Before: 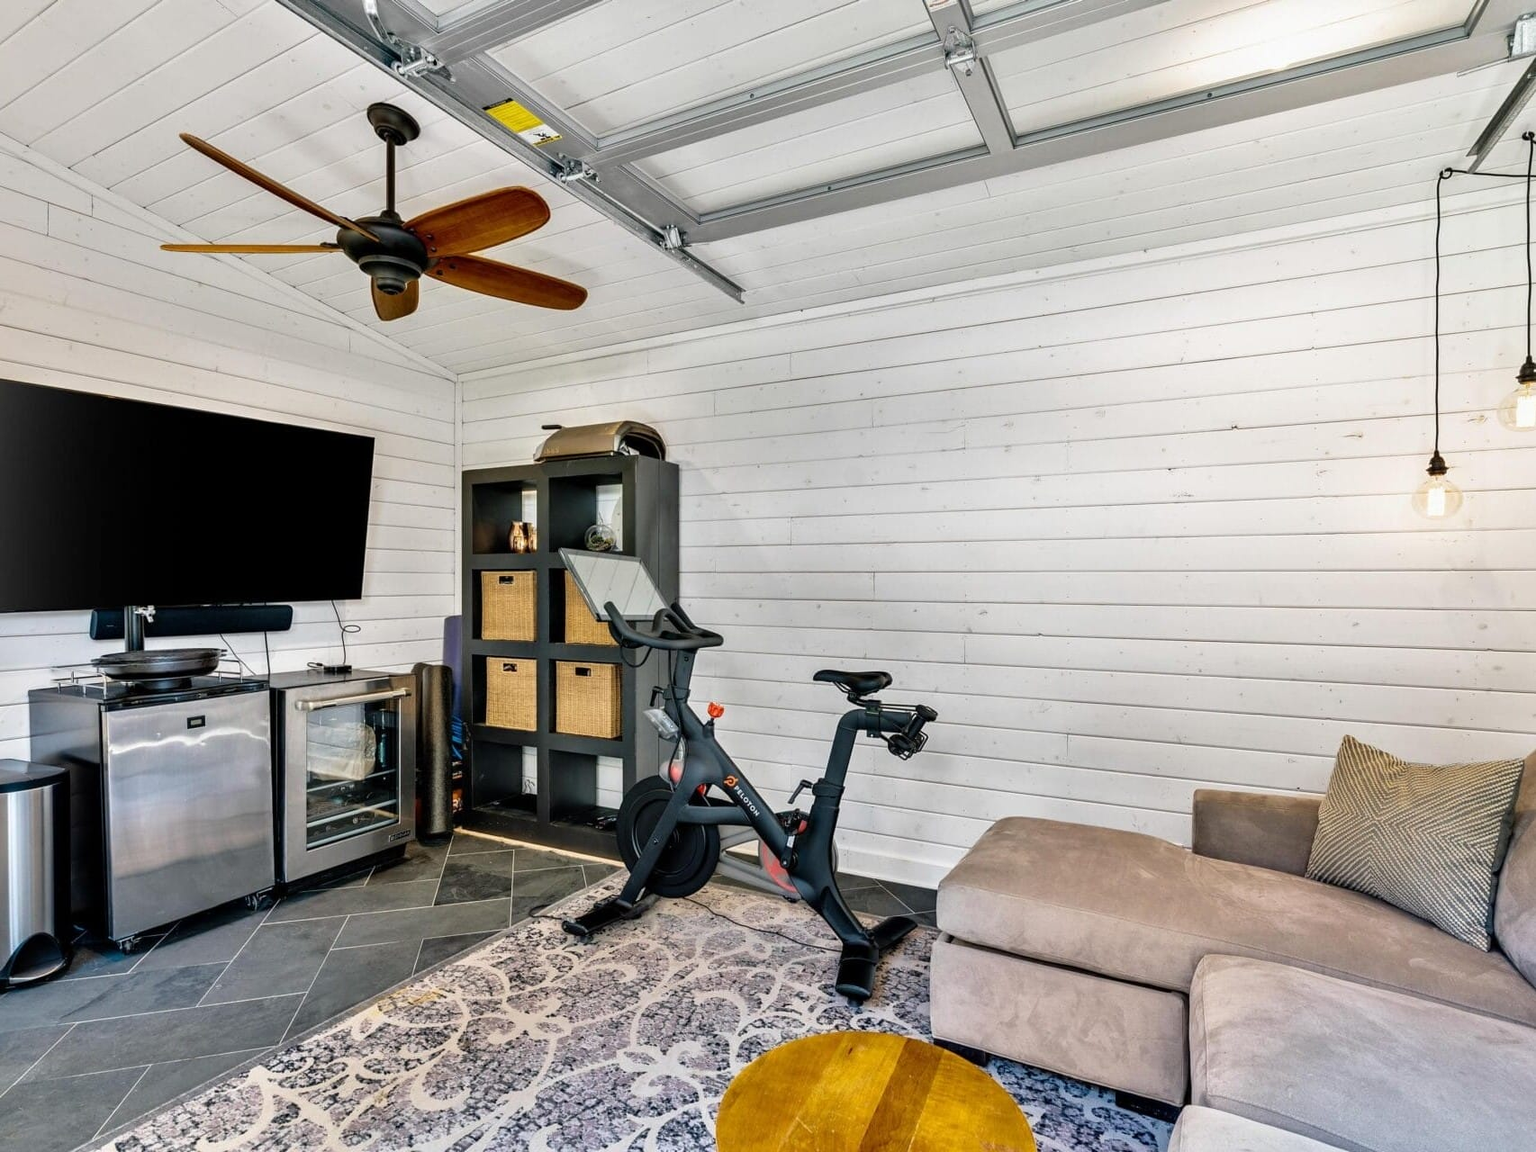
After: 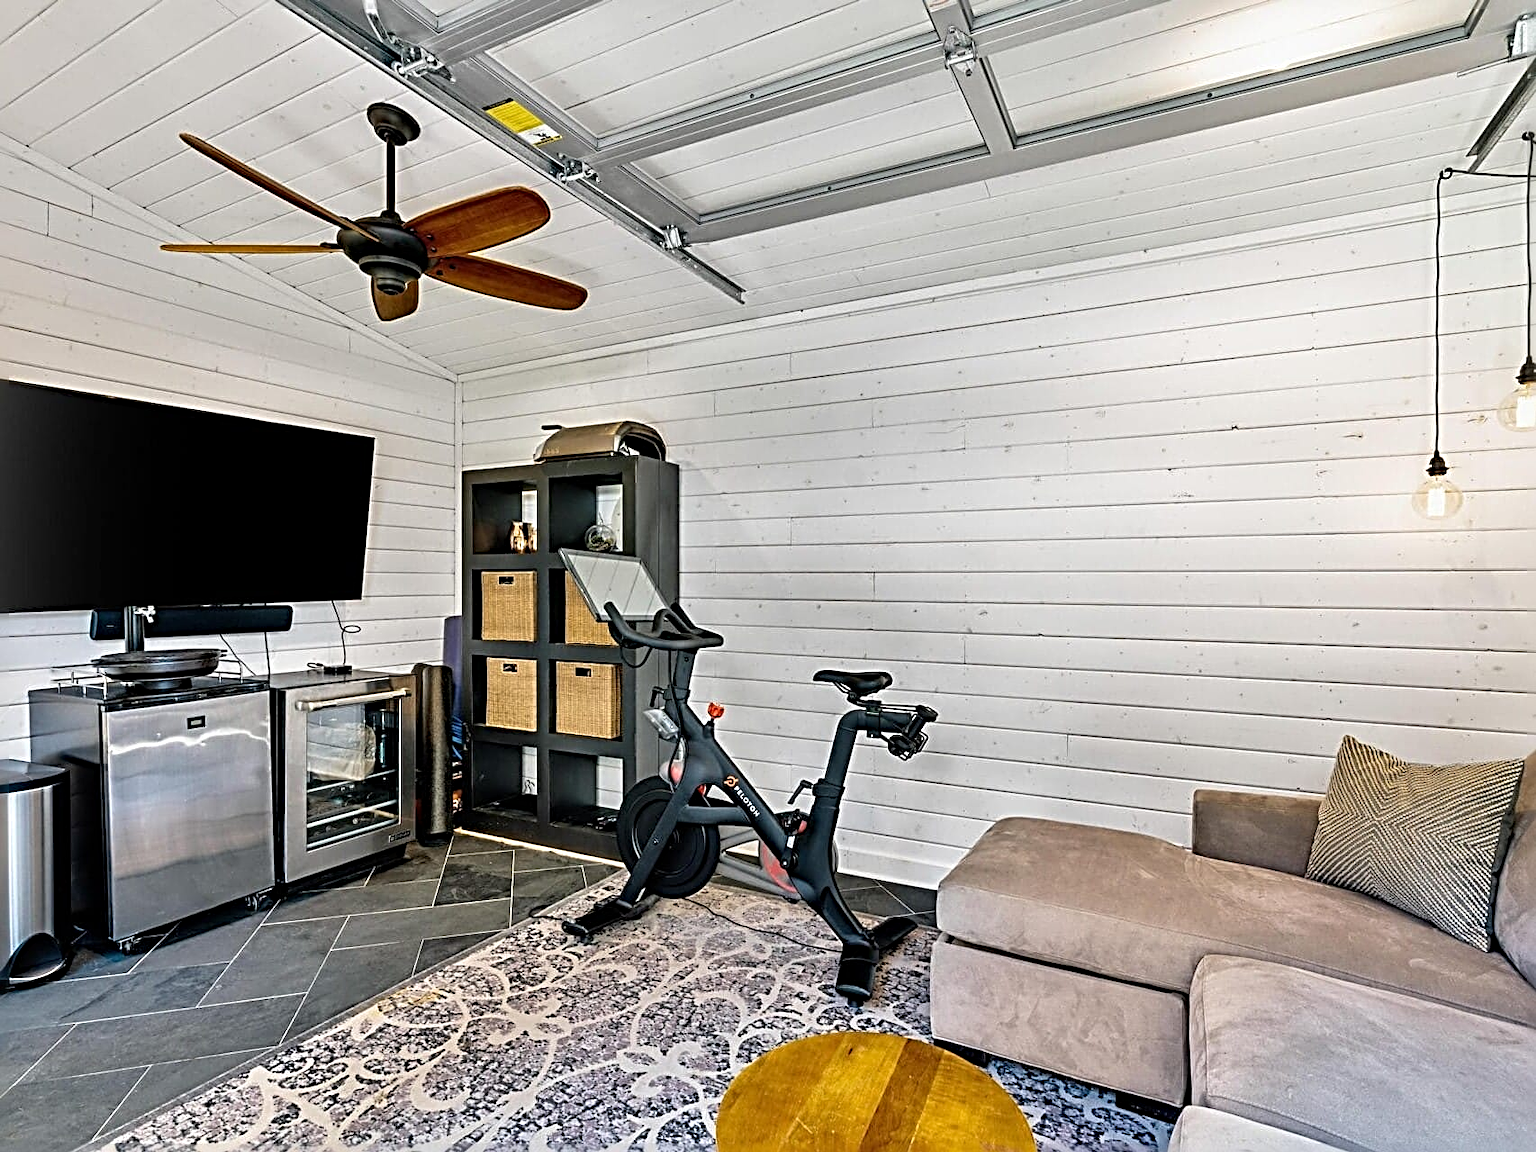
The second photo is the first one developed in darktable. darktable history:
sharpen: radius 3.69, amount 0.928
rotate and perspective: automatic cropping off
